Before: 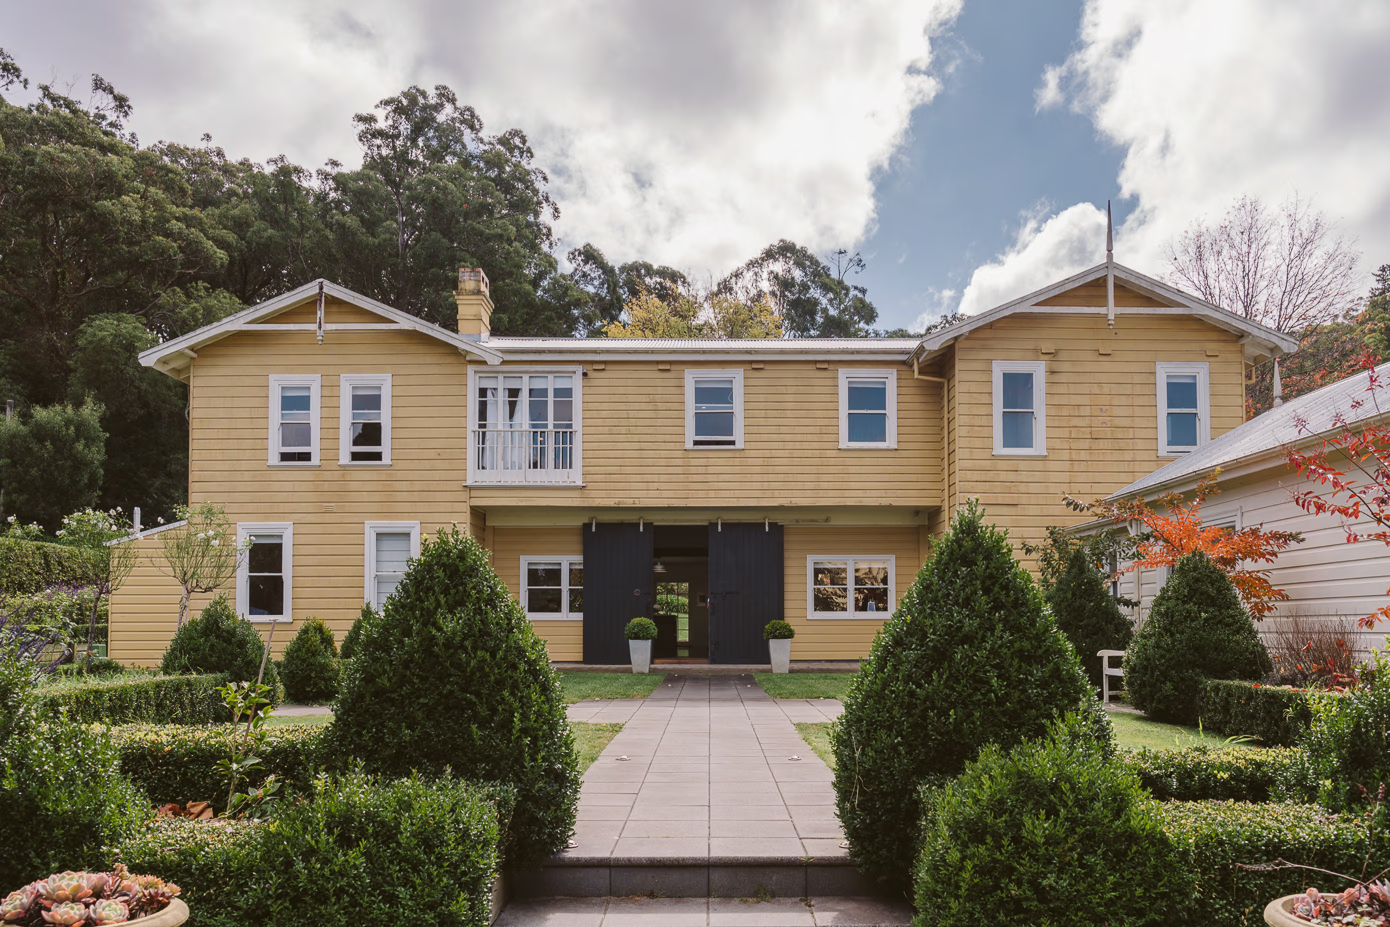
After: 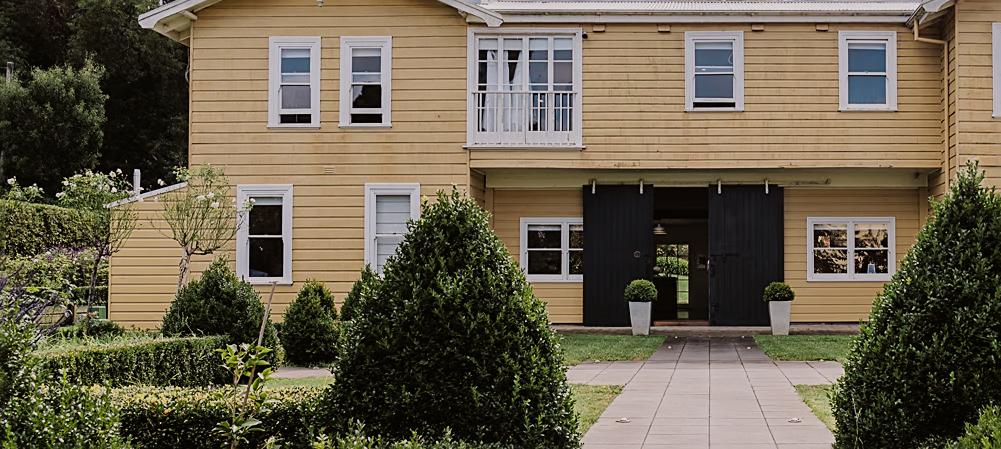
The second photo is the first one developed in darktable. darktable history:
filmic rgb: threshold 3 EV, hardness 4.17, latitude 50%, contrast 1.1, preserve chrominance max RGB, color science v6 (2022), contrast in shadows safe, contrast in highlights safe, enable highlight reconstruction true
crop: top 36.498%, right 27.964%, bottom 14.995%
sharpen: on, module defaults
